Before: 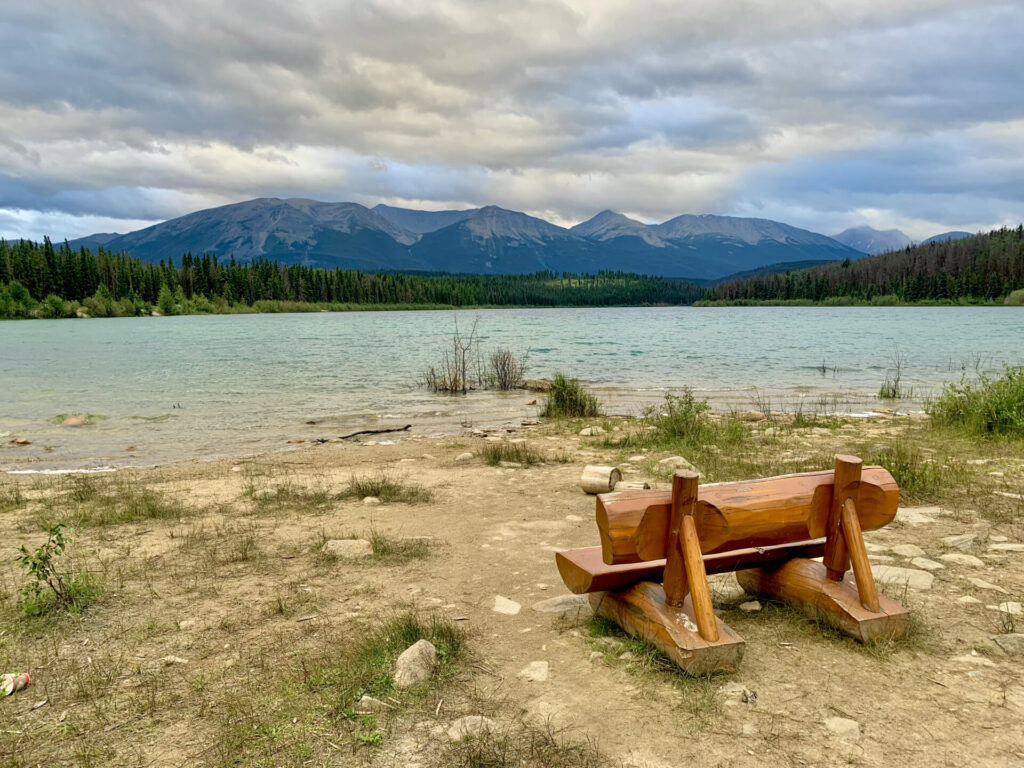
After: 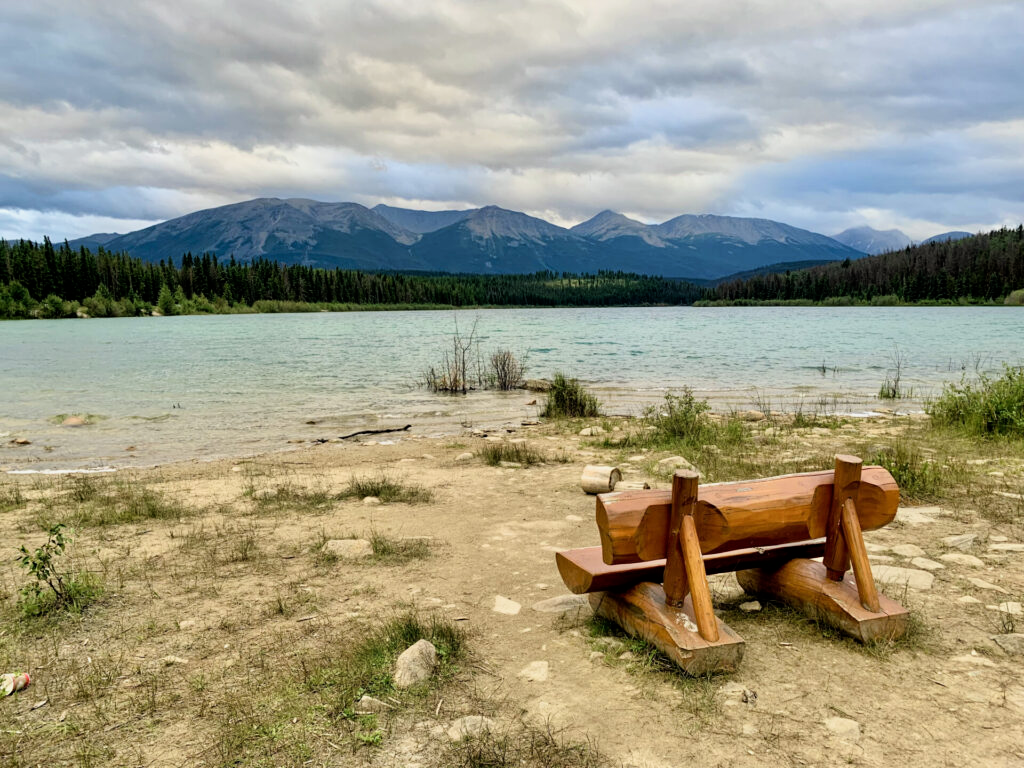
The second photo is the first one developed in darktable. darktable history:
filmic rgb: black relative exposure -8.06 EV, white relative exposure 3.01 EV, hardness 5.35, contrast 1.267, iterations of high-quality reconstruction 0
